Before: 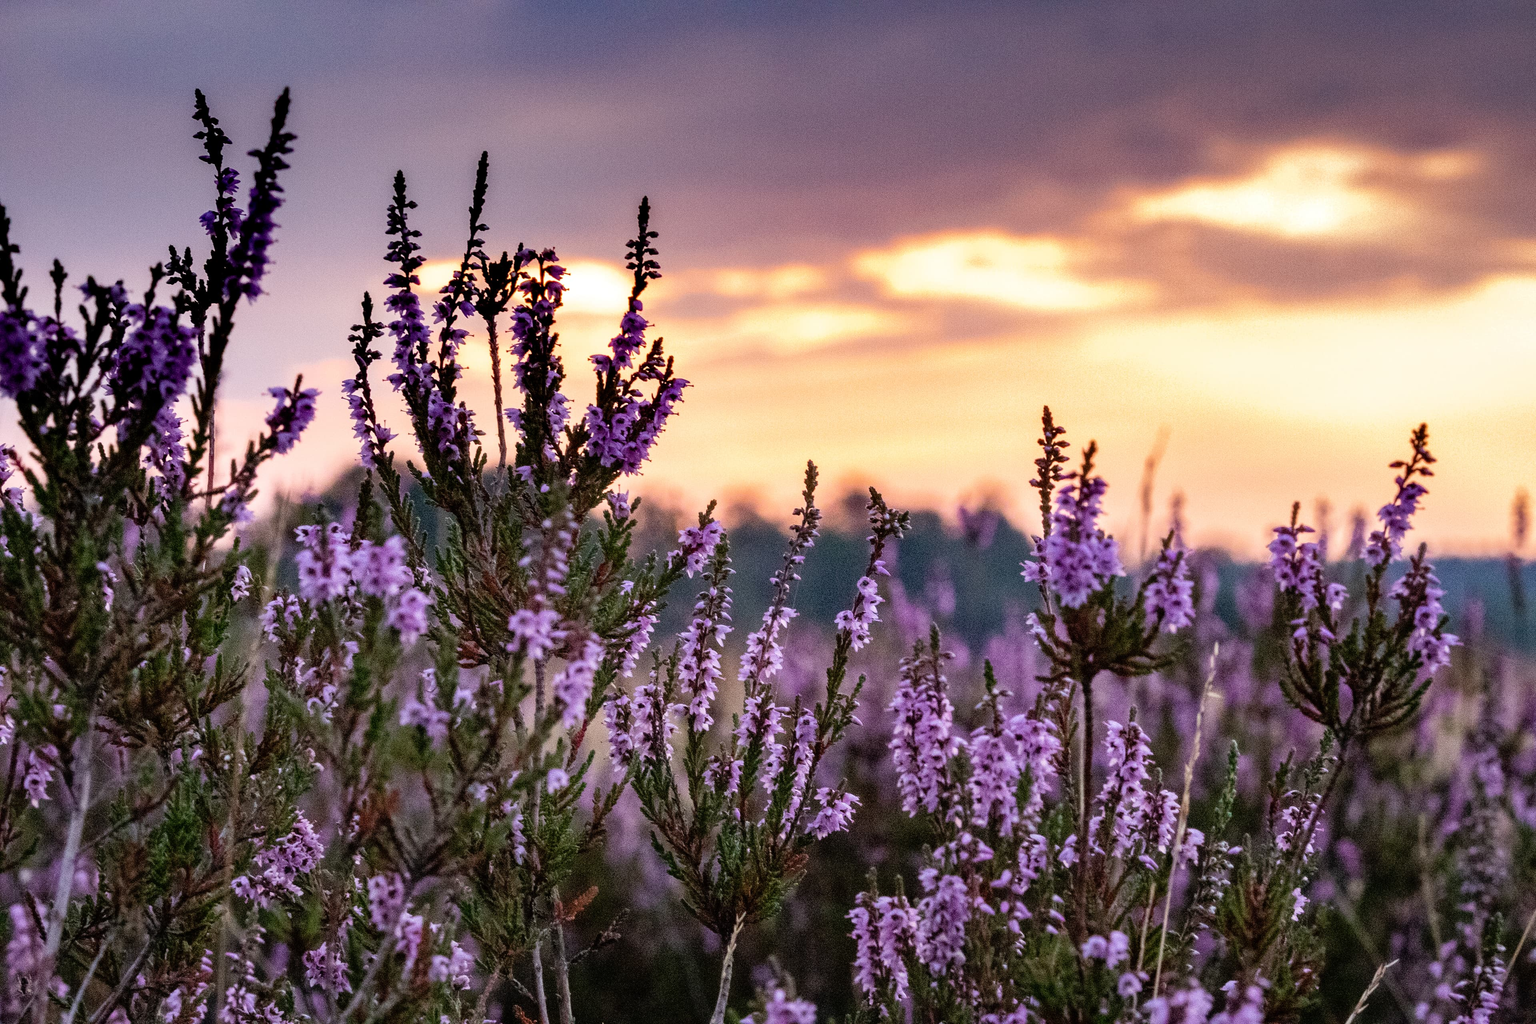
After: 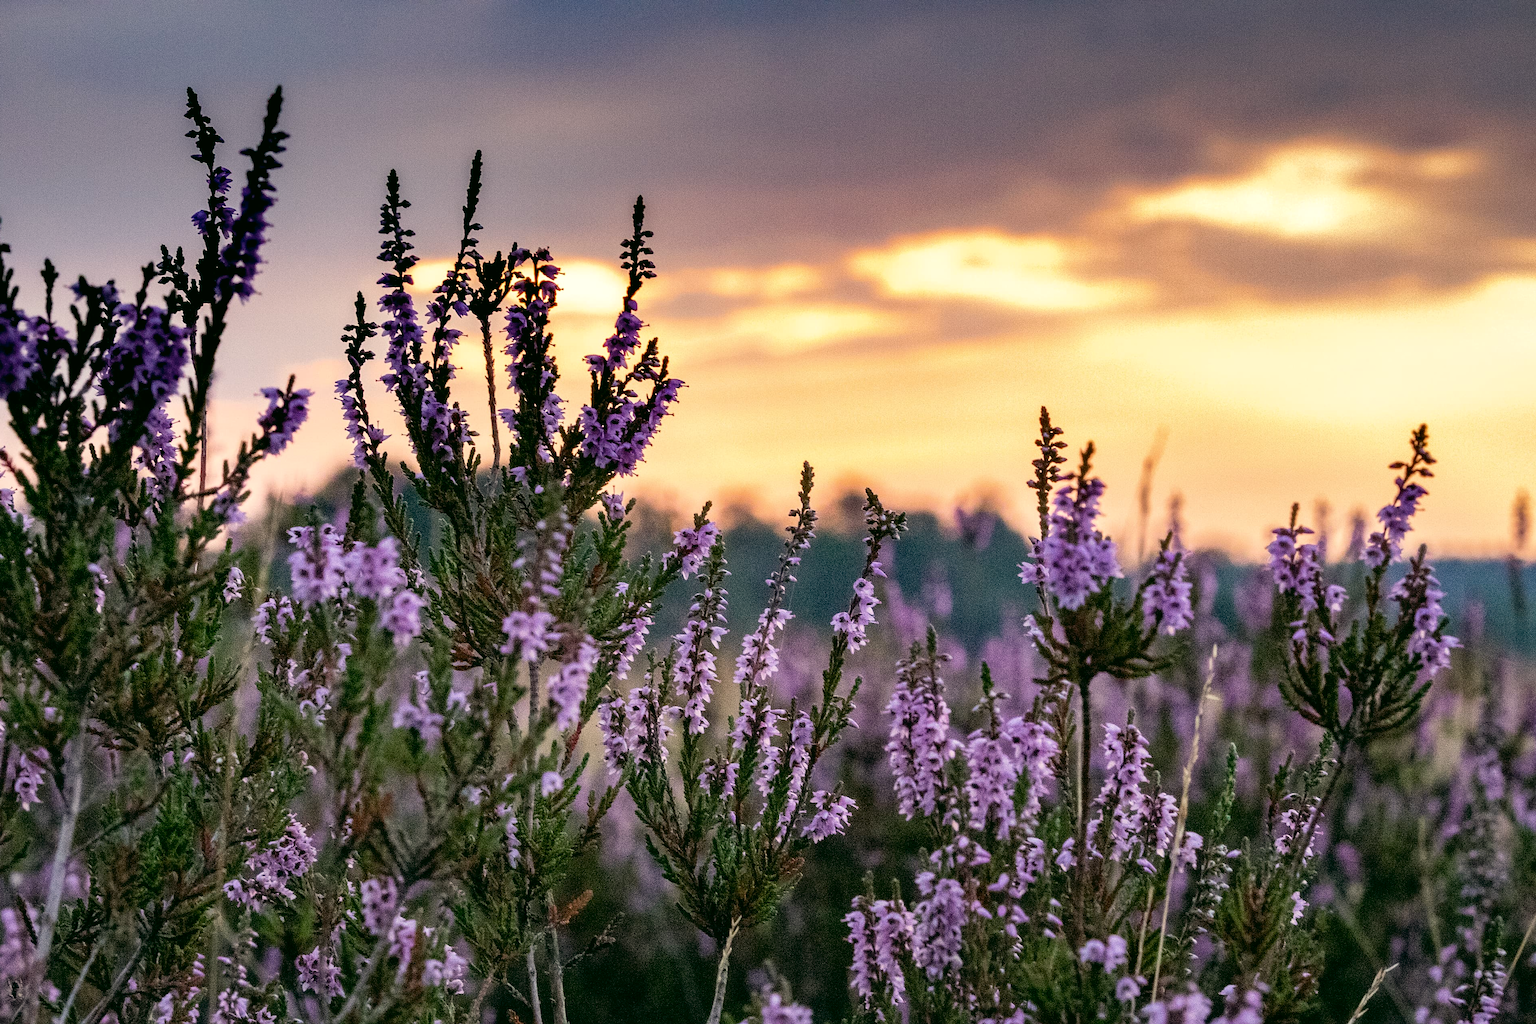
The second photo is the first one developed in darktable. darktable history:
color correction: highlights a* -0.599, highlights b* 9.3, shadows a* -9.13, shadows b* 1.3
crop and rotate: left 0.631%, top 0.238%, bottom 0.336%
sharpen: amount 0.205
